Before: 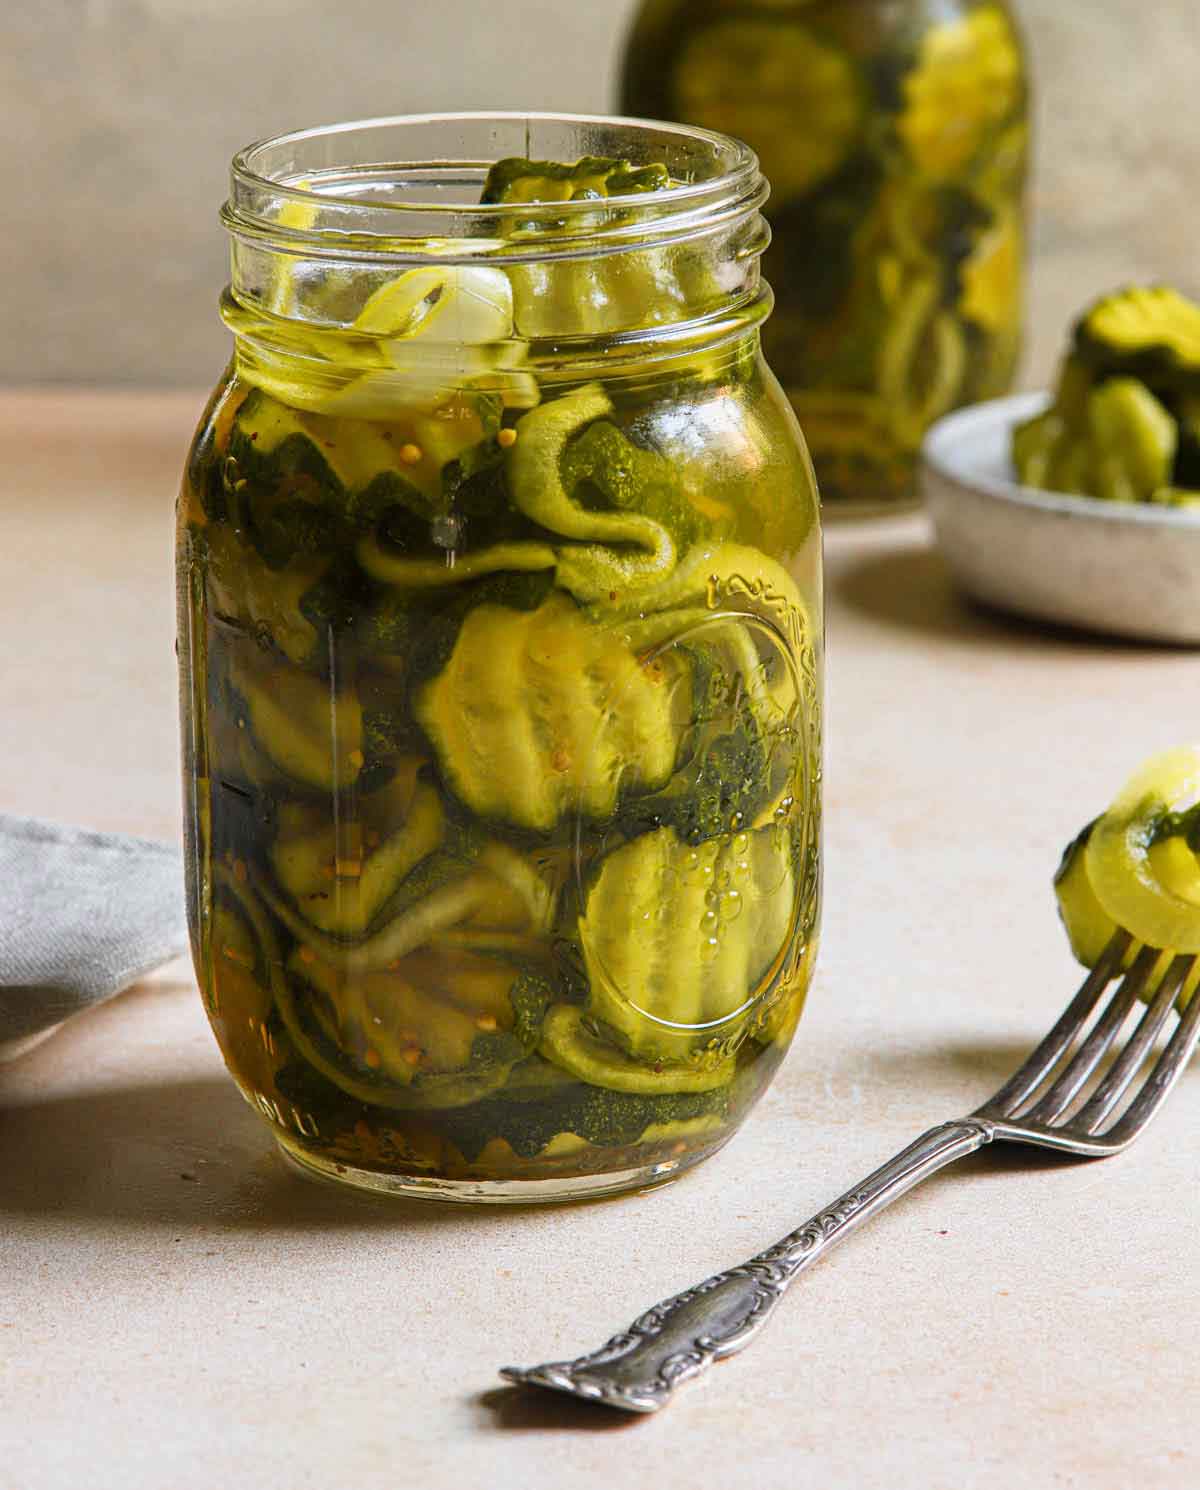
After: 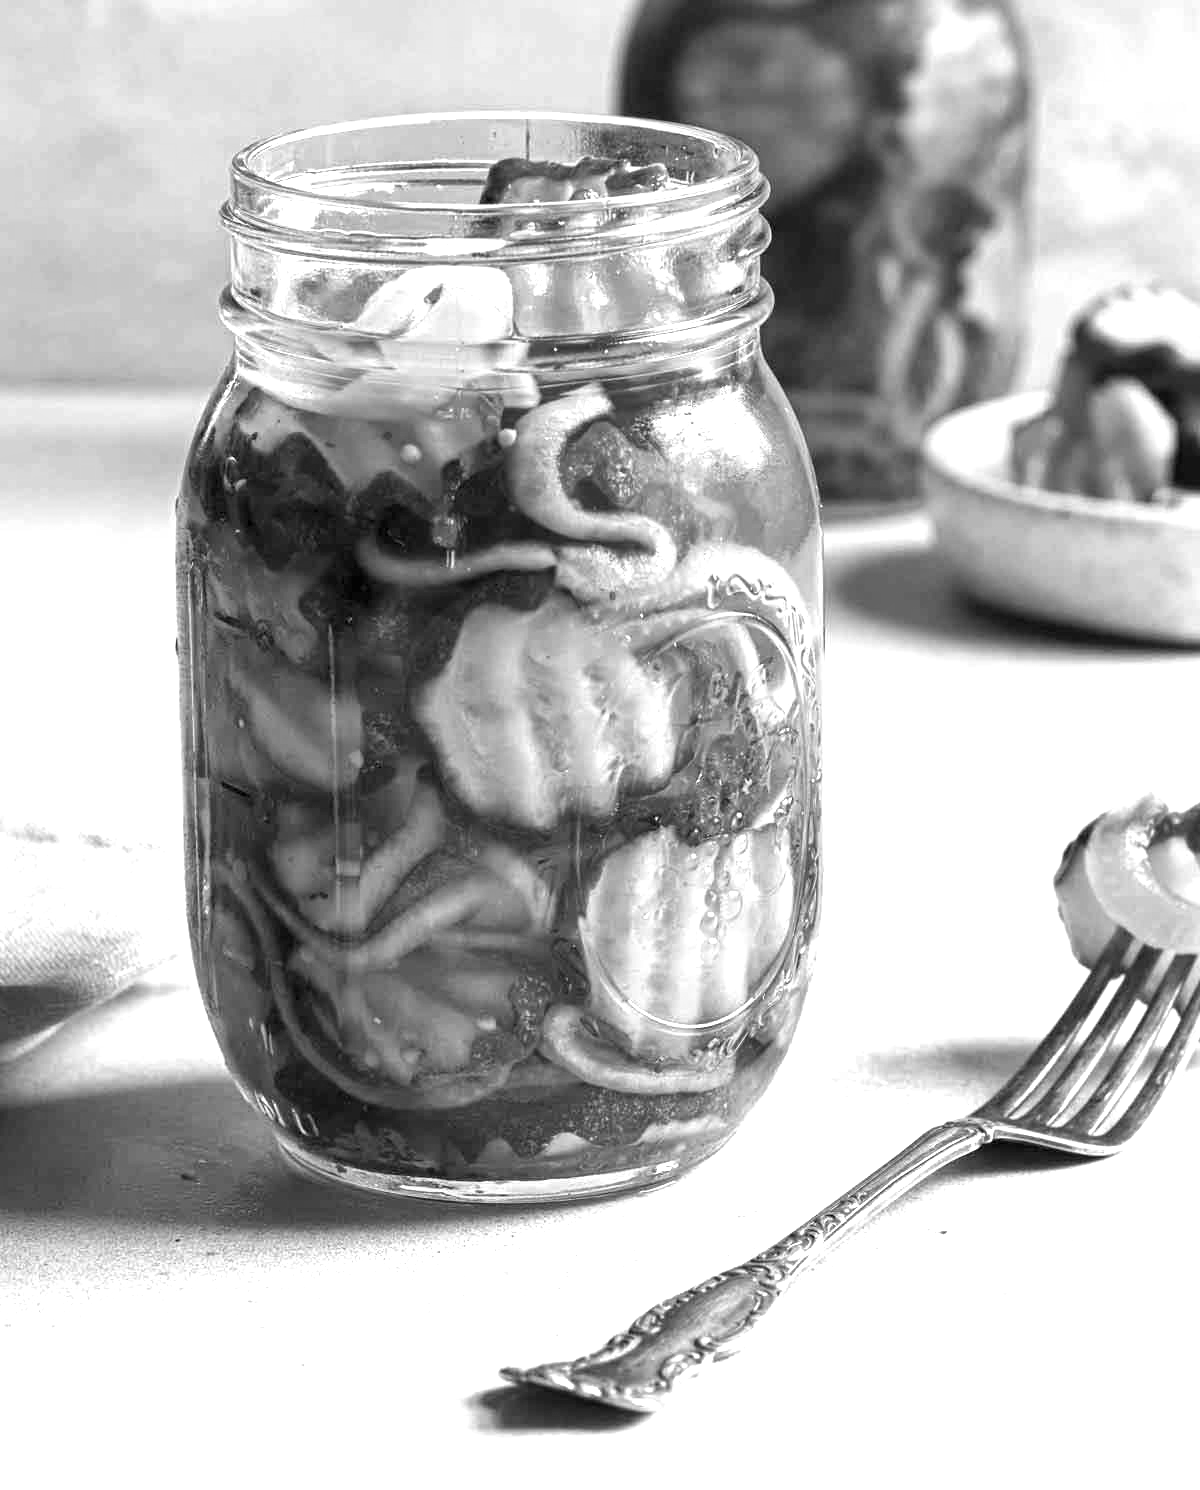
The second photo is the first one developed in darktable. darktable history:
monochrome: on, module defaults
local contrast: mode bilateral grid, contrast 20, coarseness 50, detail 120%, midtone range 0.2
exposure: black level correction 0.001, exposure 0.955 EV, compensate exposure bias true, compensate highlight preservation false
